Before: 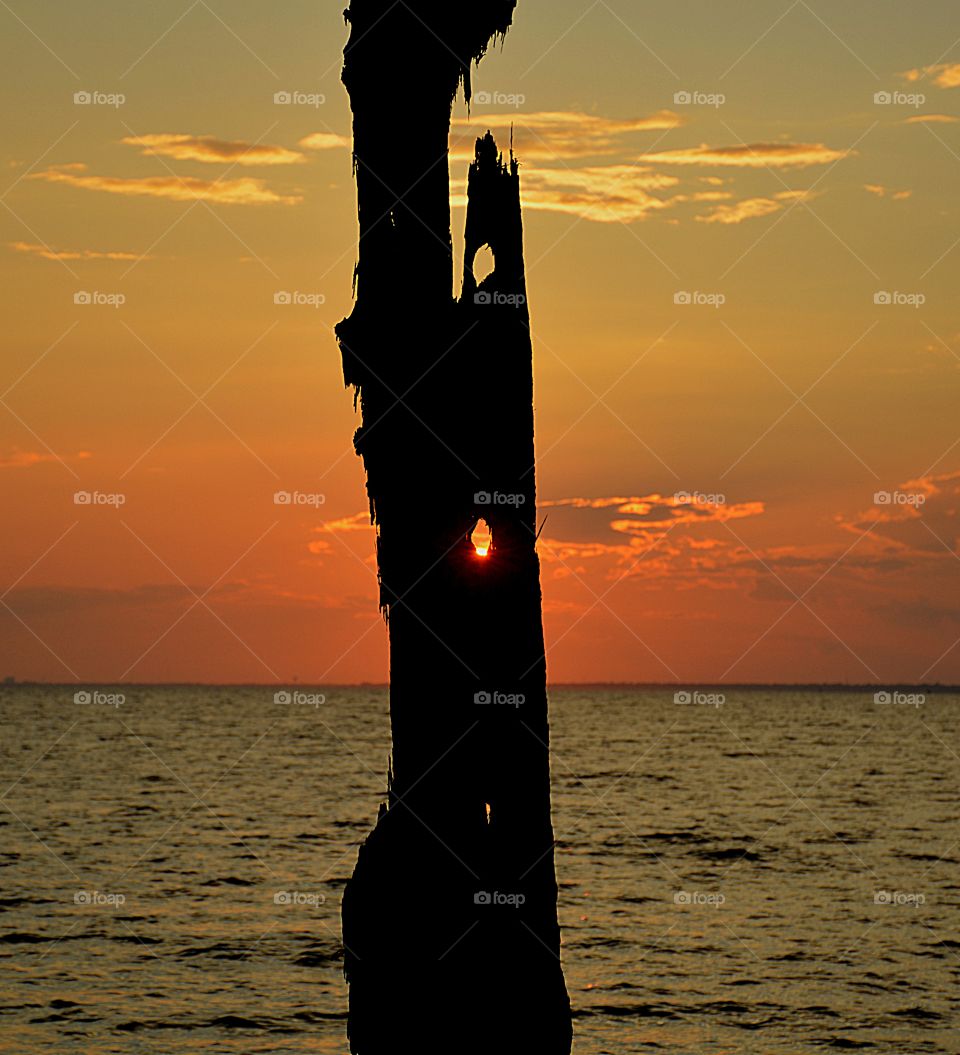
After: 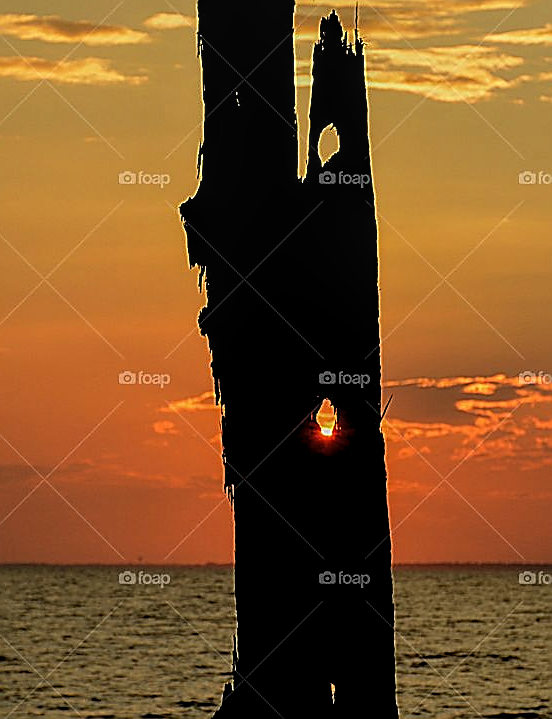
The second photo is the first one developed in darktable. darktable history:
sharpen: radius 1.361, amount 1.242, threshold 0.652
crop: left 16.212%, top 11.383%, right 26.23%, bottom 20.445%
local contrast: on, module defaults
levels: levels [0.026, 0.507, 0.987]
